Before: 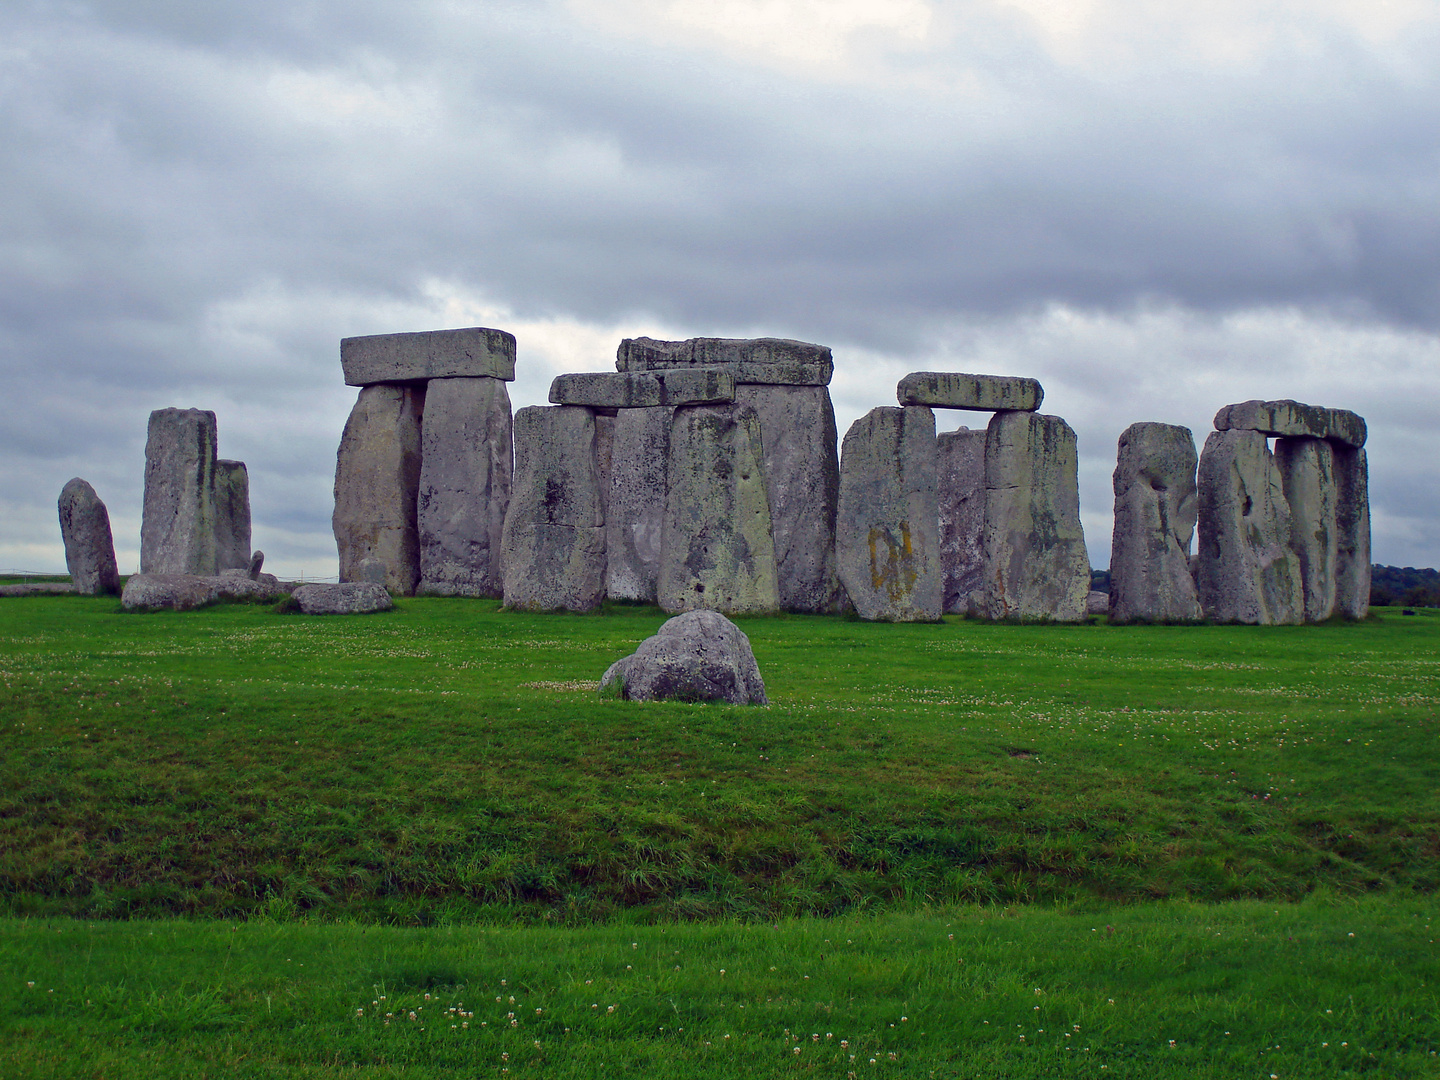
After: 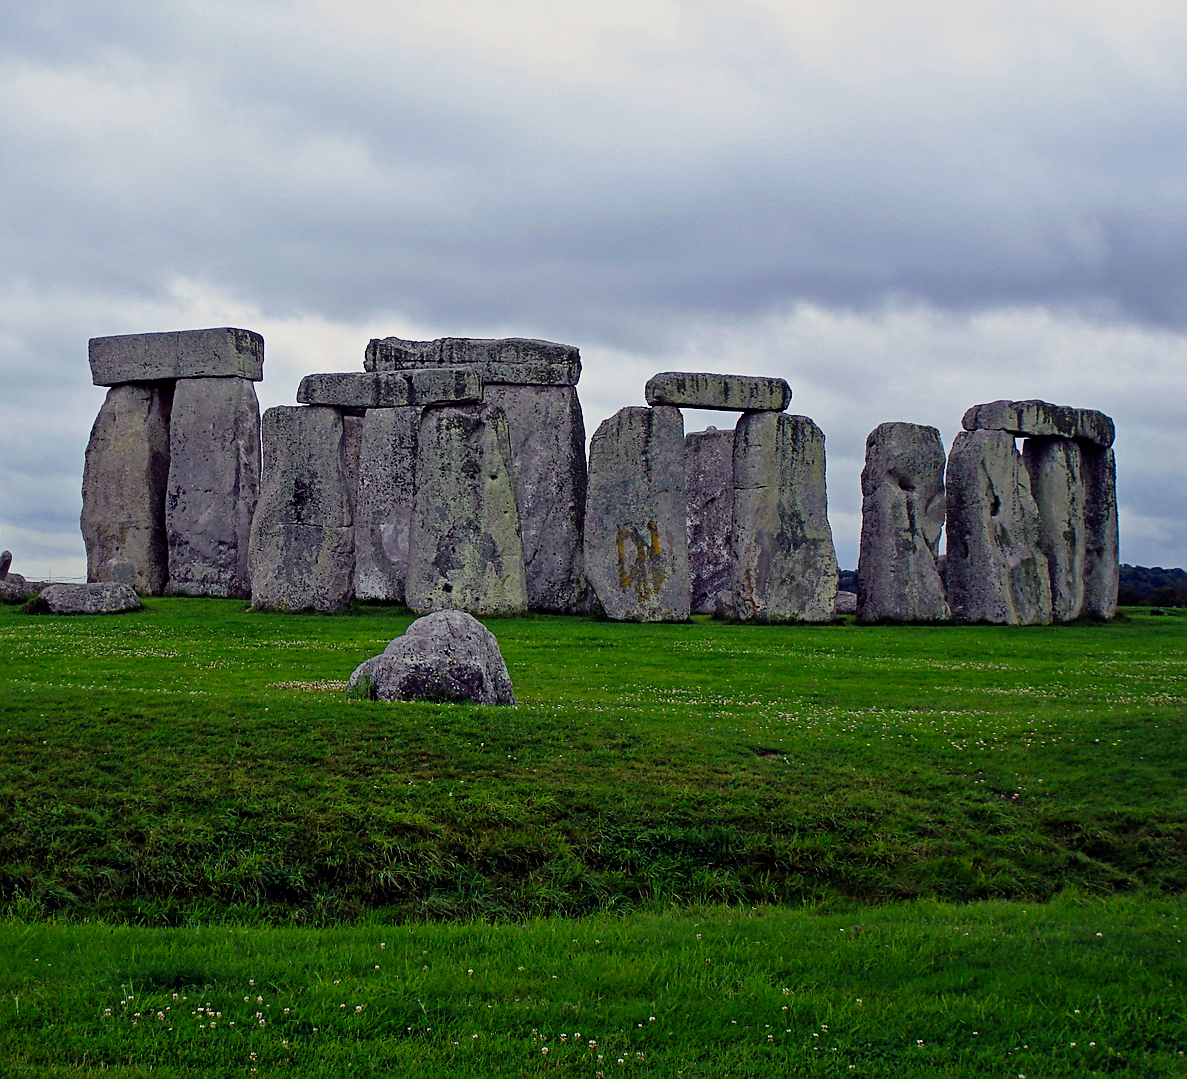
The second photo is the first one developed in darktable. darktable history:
filmic rgb: middle gray luminance 12.95%, black relative exposure -10.16 EV, white relative exposure 3.46 EV, target black luminance 0%, hardness 5.76, latitude 45.07%, contrast 1.215, highlights saturation mix 5.15%, shadows ↔ highlights balance 27.37%, color science v5 (2021), contrast in shadows safe, contrast in highlights safe
sharpen: on, module defaults
crop: left 17.537%, bottom 0.033%
